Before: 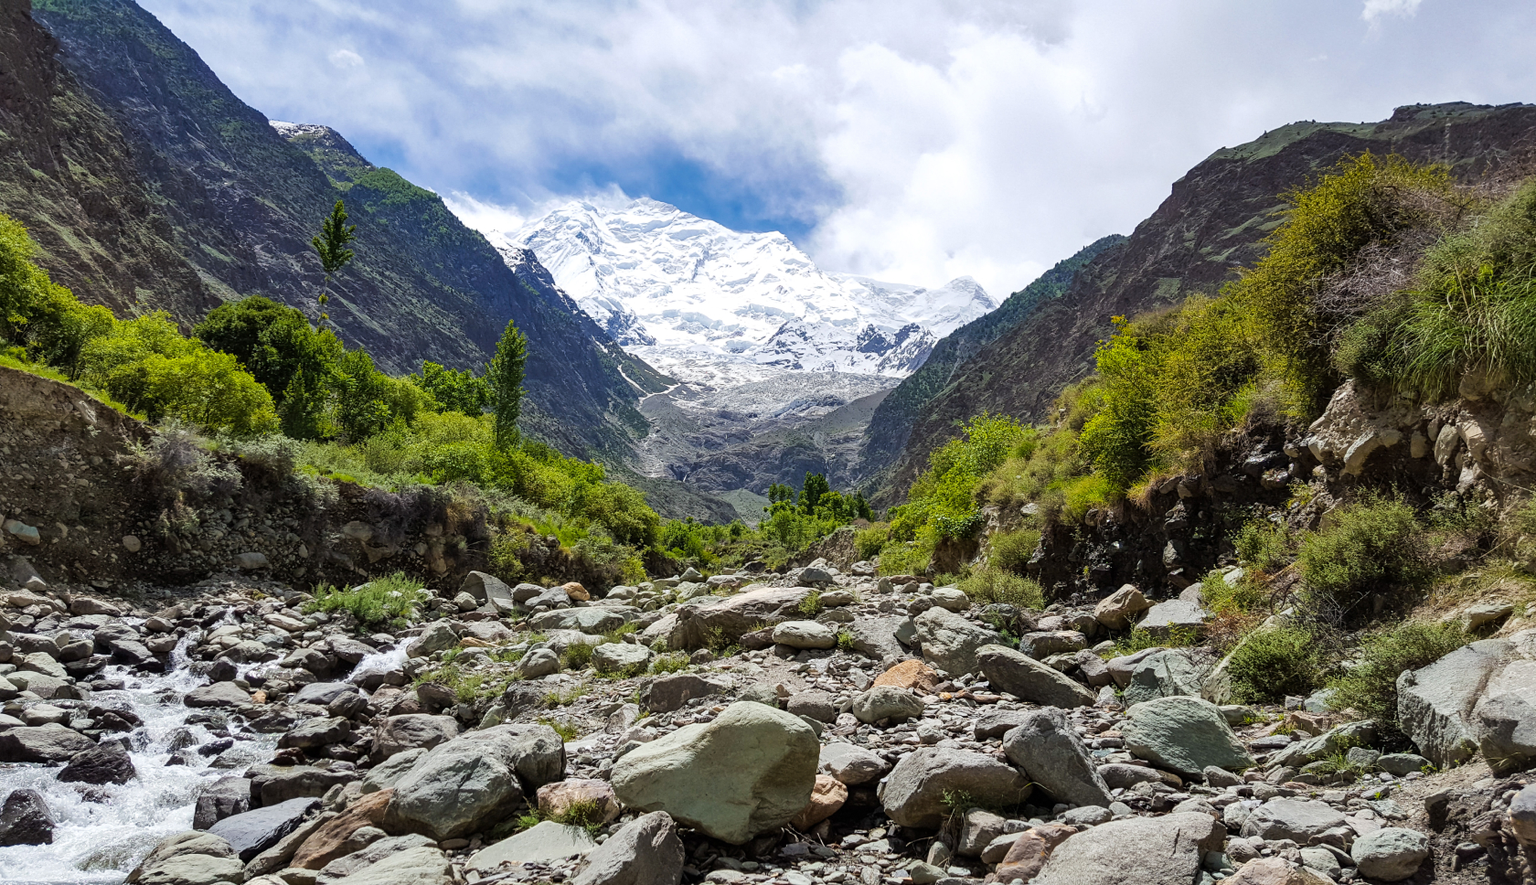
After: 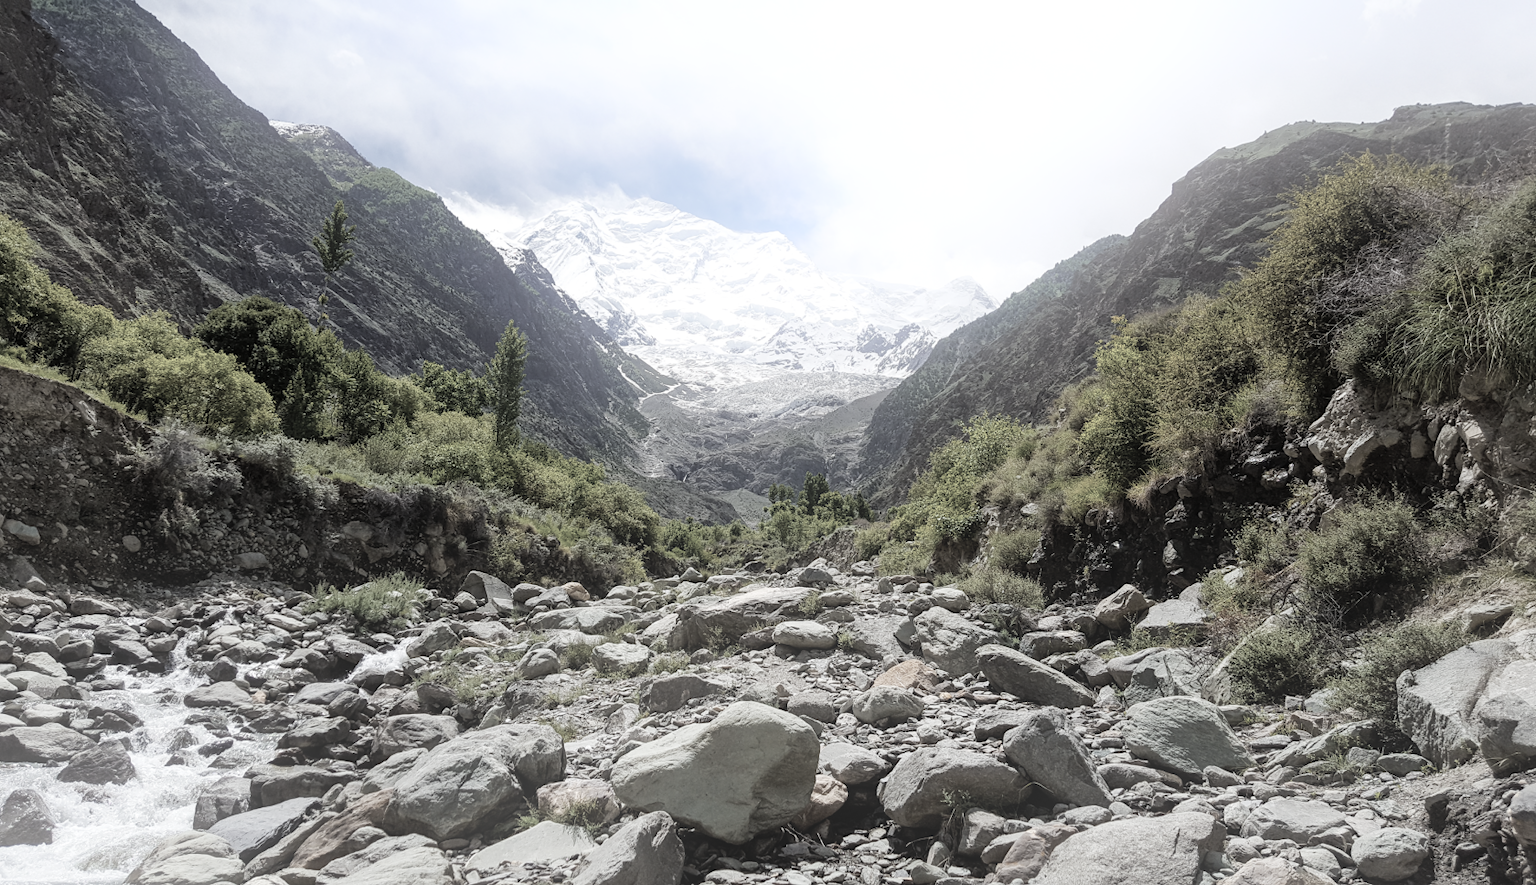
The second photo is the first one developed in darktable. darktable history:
bloom: on, module defaults
tone equalizer: on, module defaults
color correction: saturation 0.3
